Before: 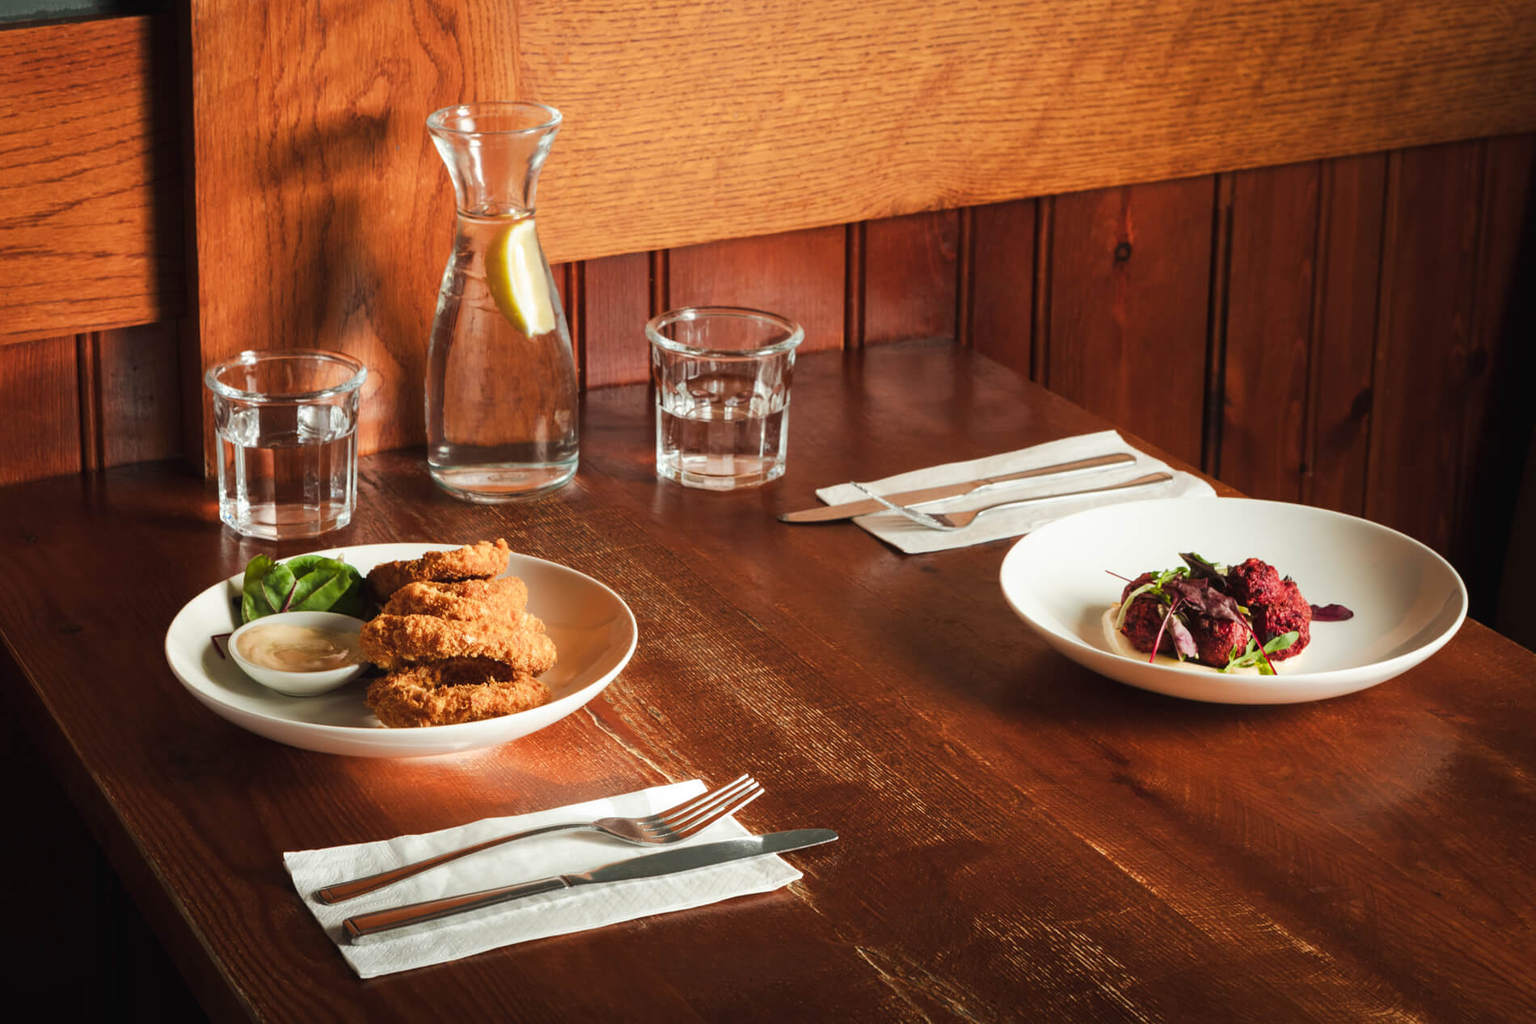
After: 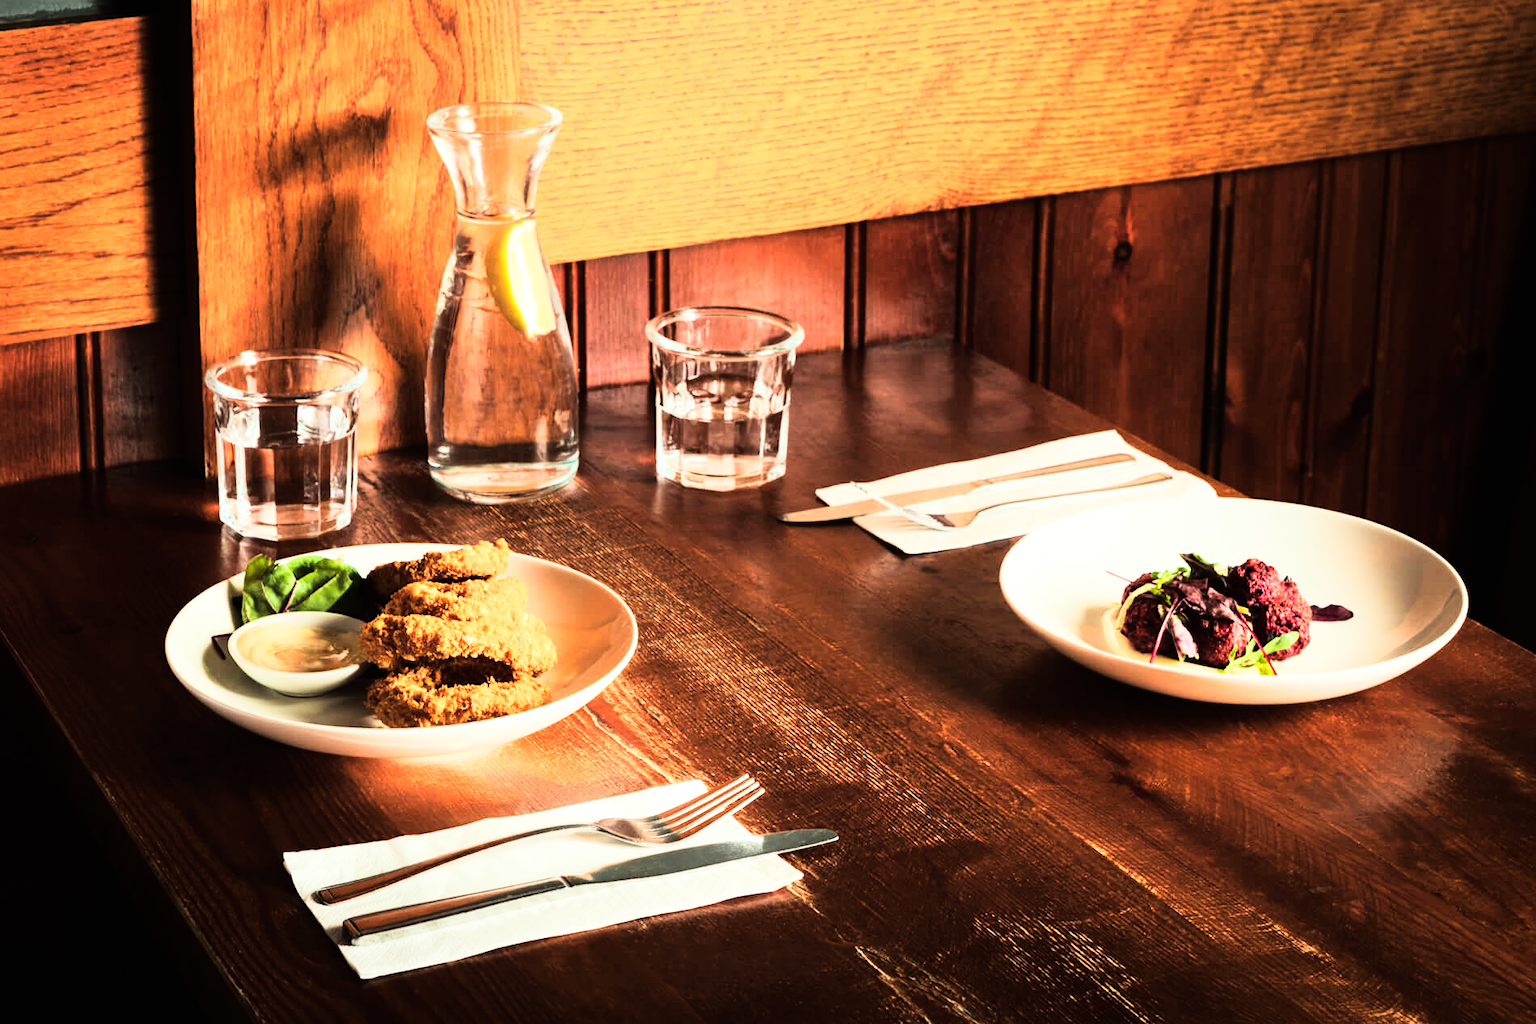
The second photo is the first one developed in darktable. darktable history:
rgb curve: curves: ch0 [(0, 0) (0.21, 0.15) (0.24, 0.21) (0.5, 0.75) (0.75, 0.96) (0.89, 0.99) (1, 1)]; ch1 [(0, 0.02) (0.21, 0.13) (0.25, 0.2) (0.5, 0.67) (0.75, 0.9) (0.89, 0.97) (1, 1)]; ch2 [(0, 0.02) (0.21, 0.13) (0.25, 0.2) (0.5, 0.67) (0.75, 0.9) (0.89, 0.97) (1, 1)], compensate middle gray true
velvia: strength 17%
